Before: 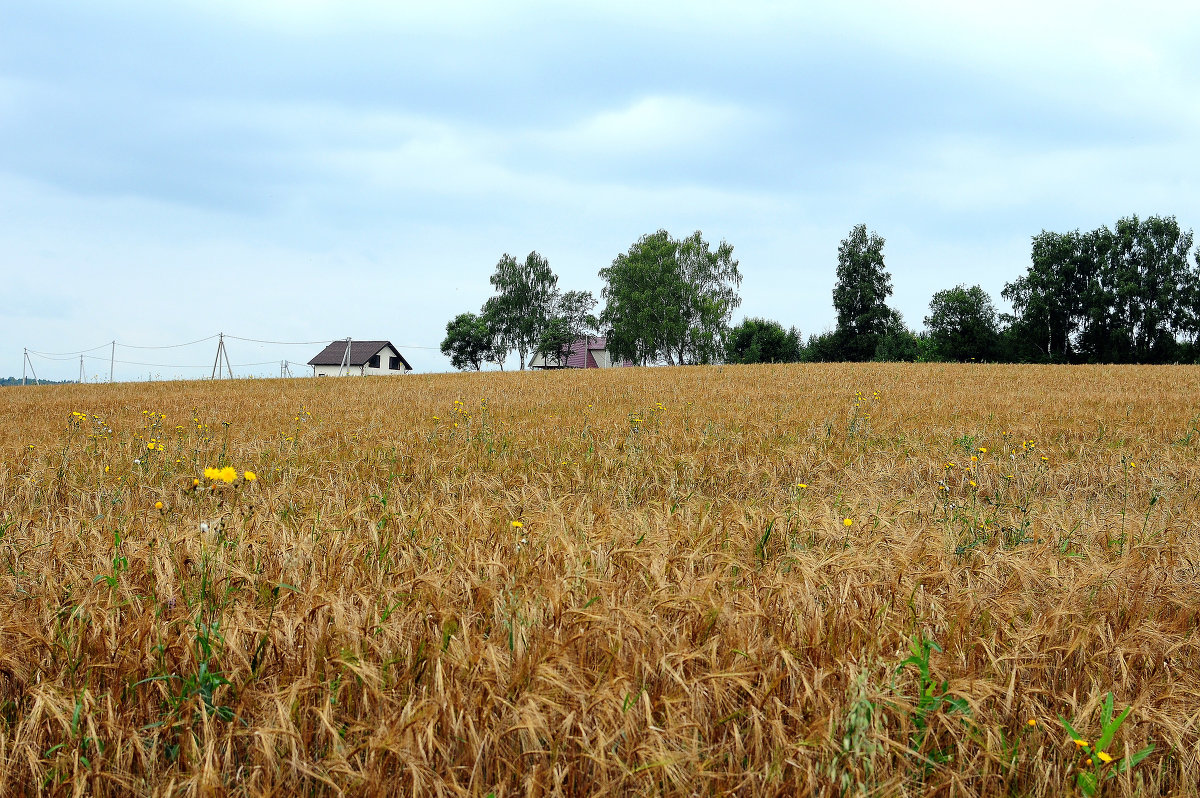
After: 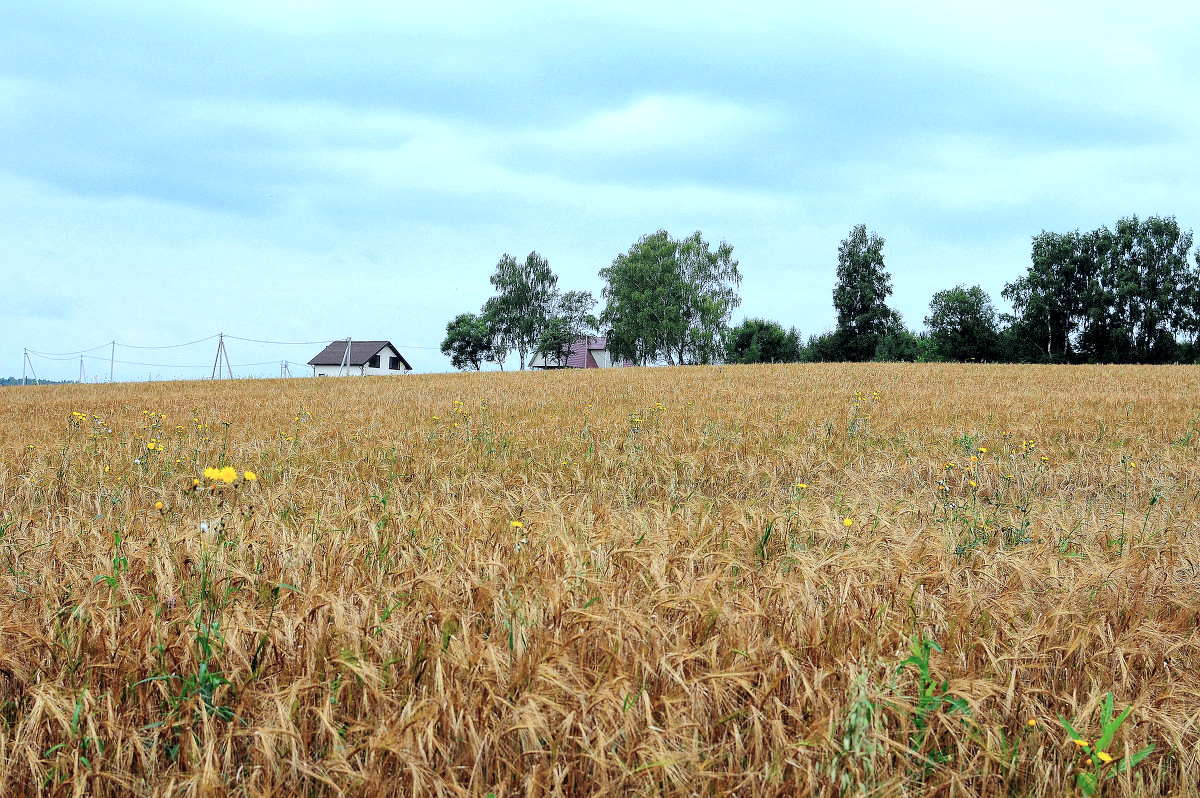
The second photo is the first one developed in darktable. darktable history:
global tonemap: drago (1, 100), detail 1
color calibration: x 0.37, y 0.382, temperature 4313.32 K
